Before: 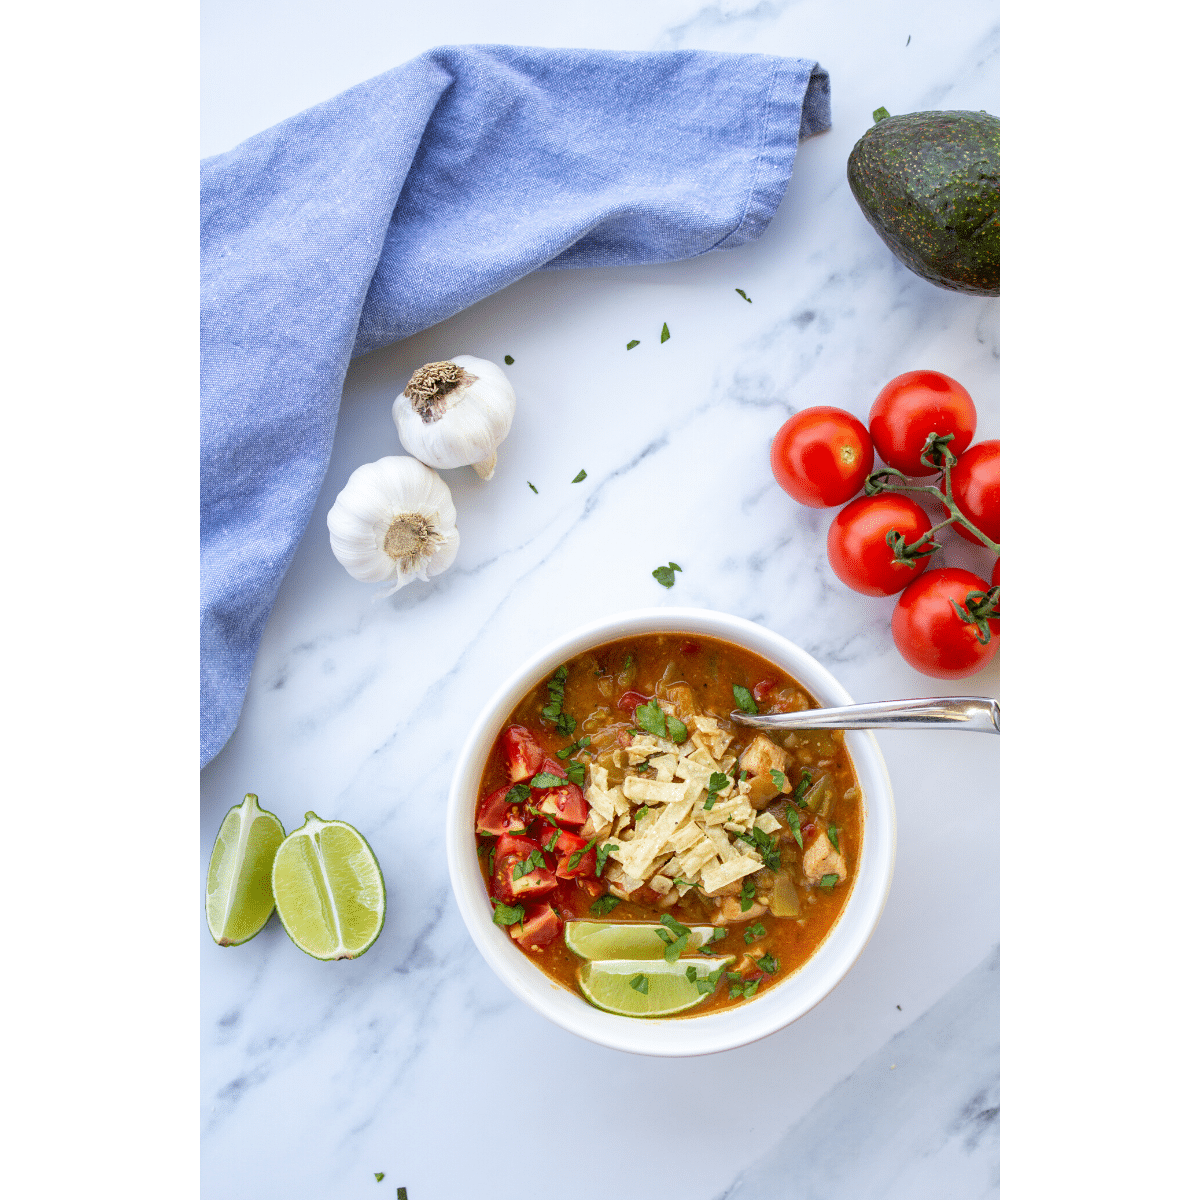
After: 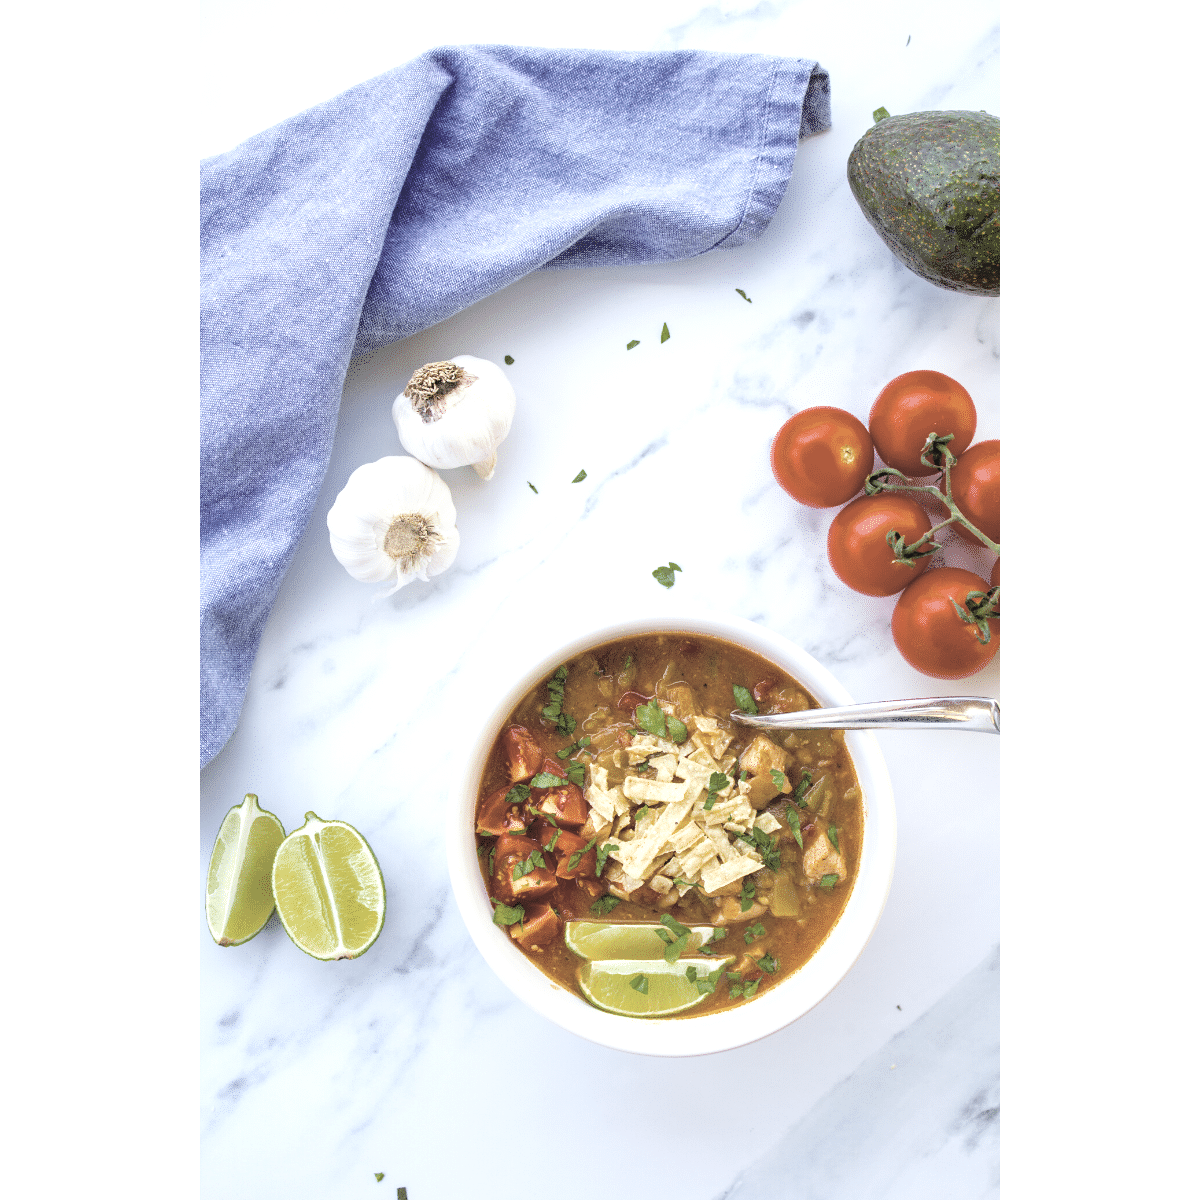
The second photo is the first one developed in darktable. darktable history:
exposure: black level correction 0, exposure 0.301 EV, compensate highlight preservation false
color balance rgb: shadows fall-off 102.489%, perceptual saturation grading › global saturation 30.788%, perceptual brilliance grading › global brilliance 3.426%, mask middle-gray fulcrum 22.268%, global vibrance 10.345%, saturation formula JzAzBz (2021)
contrast brightness saturation: brightness 0.182, saturation -0.491
